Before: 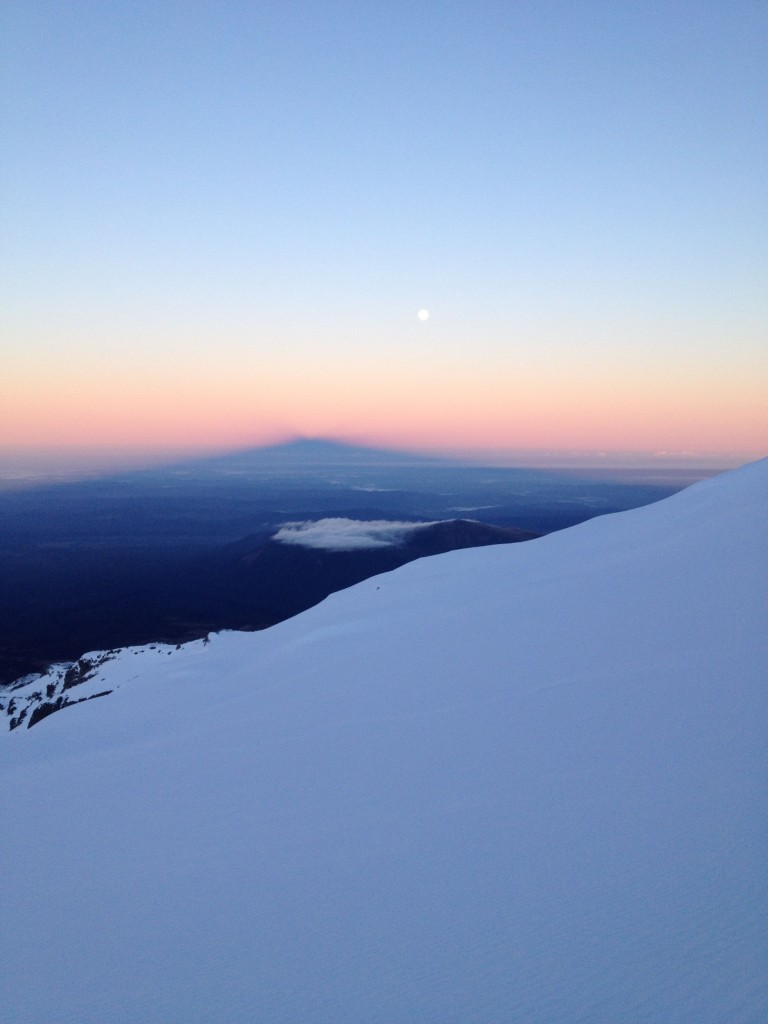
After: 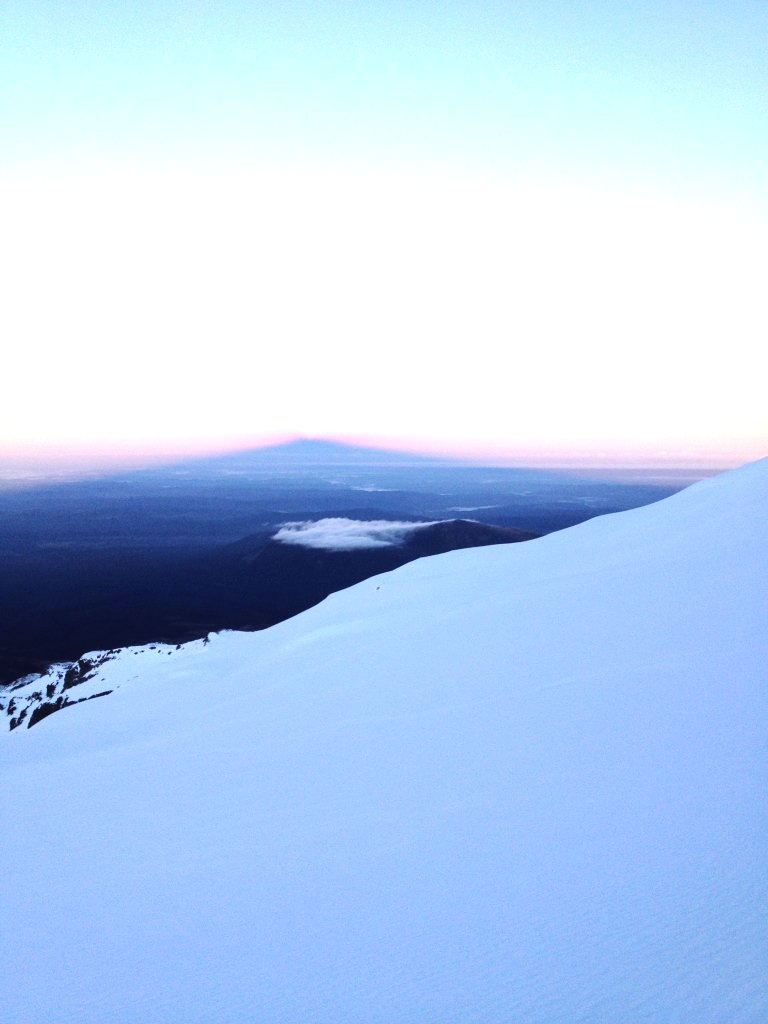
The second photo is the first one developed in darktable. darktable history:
tone equalizer: -8 EV -0.781 EV, -7 EV -0.681 EV, -6 EV -0.621 EV, -5 EV -0.418 EV, -3 EV 0.385 EV, -2 EV 0.6 EV, -1 EV 0.681 EV, +0 EV 0.738 EV, edges refinement/feathering 500, mask exposure compensation -1.57 EV, preserve details no
exposure: black level correction -0.001, exposure 0.546 EV, compensate highlight preservation false
